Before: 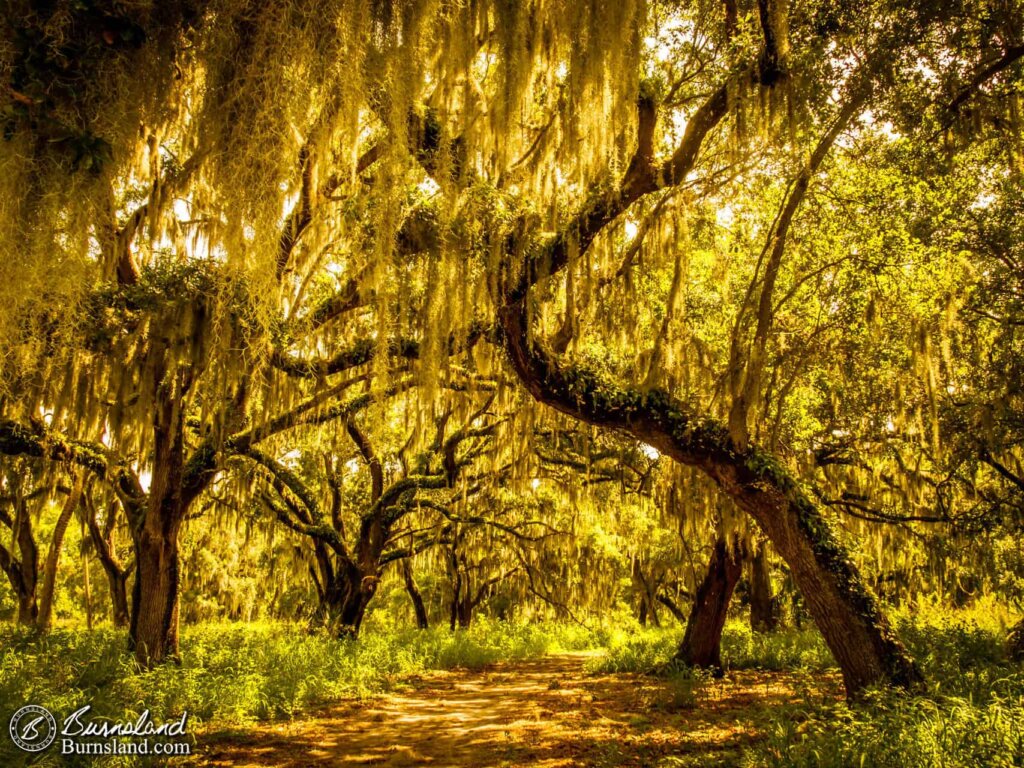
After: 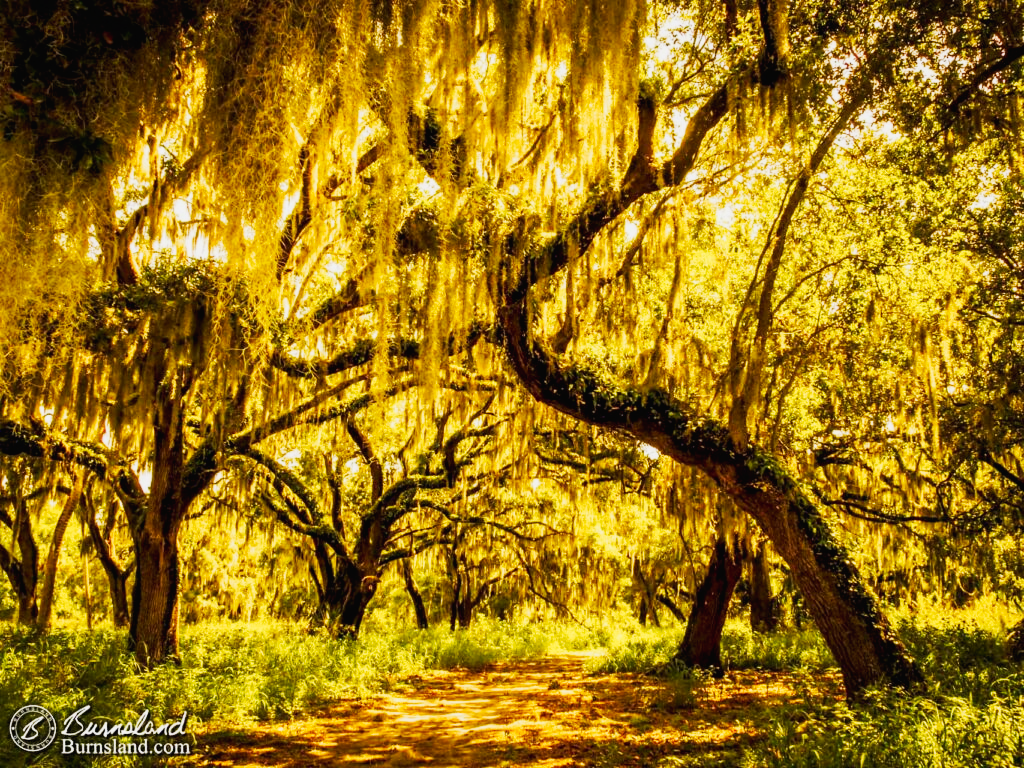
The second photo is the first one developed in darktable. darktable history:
tone curve: curves: ch0 [(0, 0.015) (0.037, 0.022) (0.131, 0.116) (0.316, 0.345) (0.49, 0.615) (0.677, 0.82) (0.813, 0.891) (1, 0.955)]; ch1 [(0, 0) (0.366, 0.367) (0.475, 0.462) (0.494, 0.496) (0.504, 0.497) (0.554, 0.571) (0.618, 0.668) (1, 1)]; ch2 [(0, 0) (0.333, 0.346) (0.375, 0.375) (0.435, 0.424) (0.476, 0.492) (0.502, 0.499) (0.525, 0.522) (0.558, 0.575) (0.614, 0.656) (1, 1)], preserve colors none
